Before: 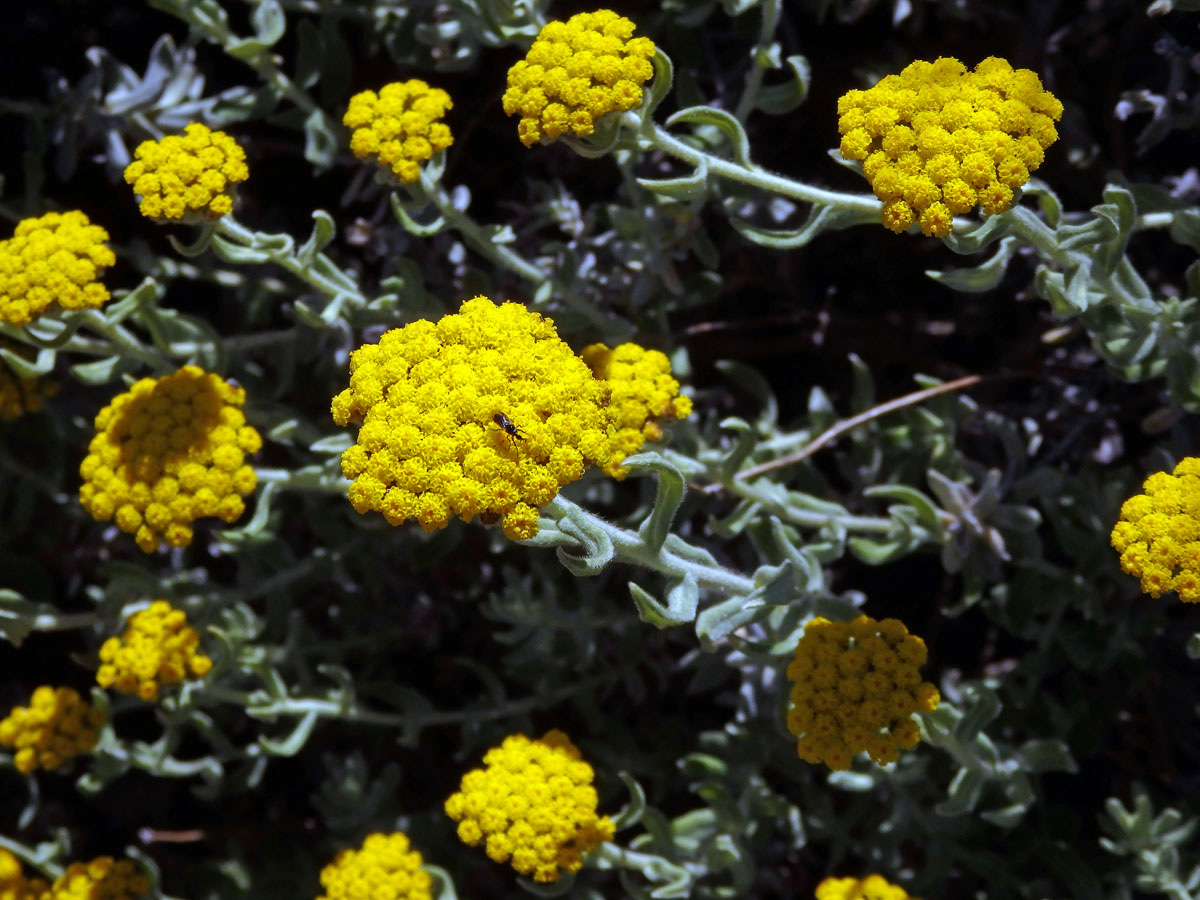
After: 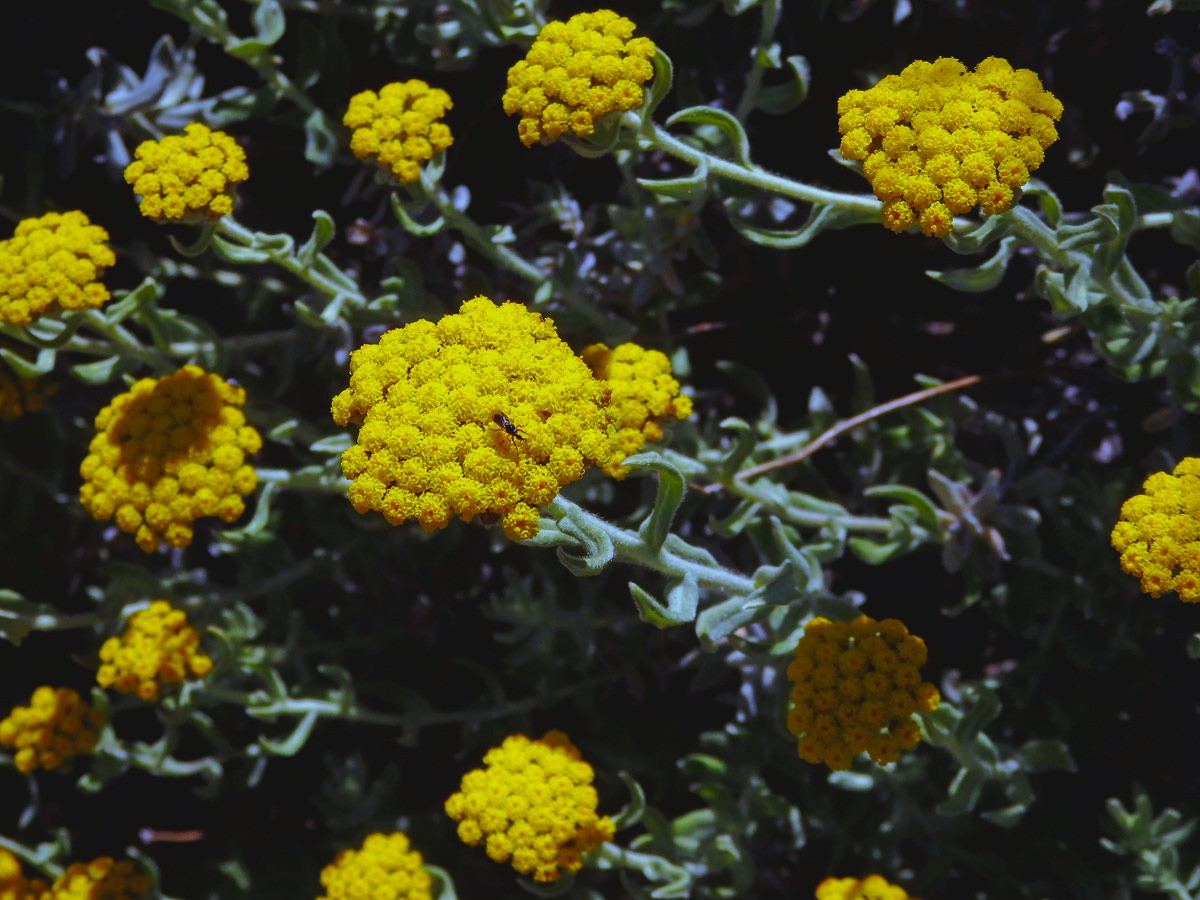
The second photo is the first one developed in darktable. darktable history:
exposure: black level correction 0.002, compensate highlight preservation false
contrast brightness saturation: contrast -0.175, saturation 0.188
tone curve: curves: ch0 [(0, 0) (0.003, 0.019) (0.011, 0.022) (0.025, 0.027) (0.044, 0.037) (0.069, 0.049) (0.1, 0.066) (0.136, 0.091) (0.177, 0.125) (0.224, 0.159) (0.277, 0.206) (0.335, 0.266) (0.399, 0.332) (0.468, 0.411) (0.543, 0.492) (0.623, 0.577) (0.709, 0.668) (0.801, 0.767) (0.898, 0.869) (1, 1)], preserve colors none
